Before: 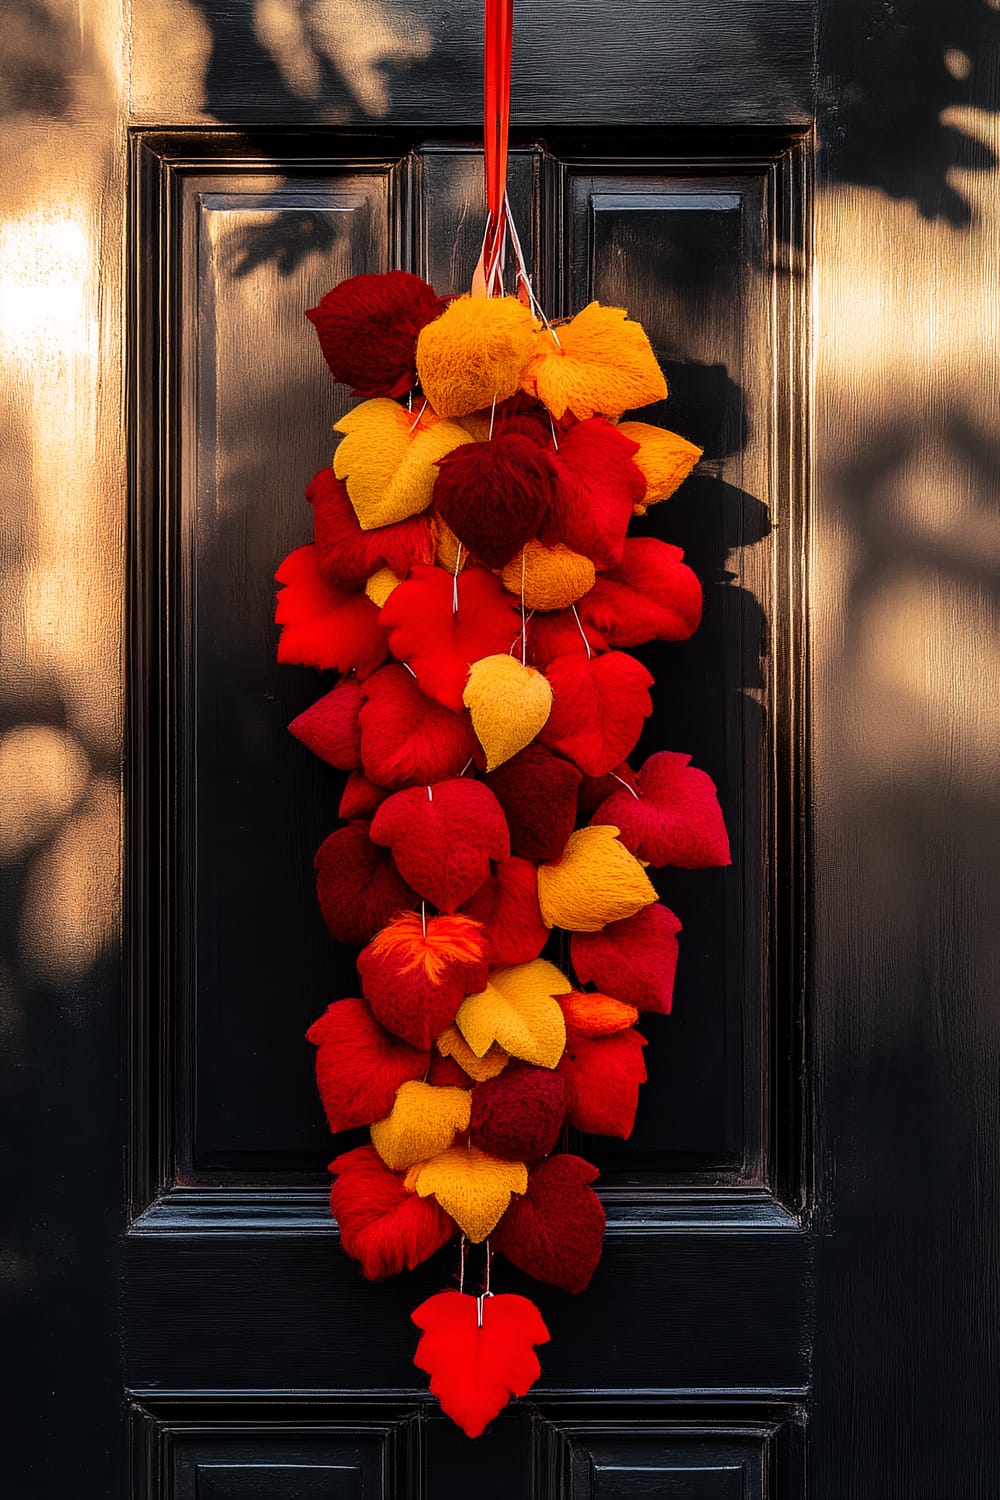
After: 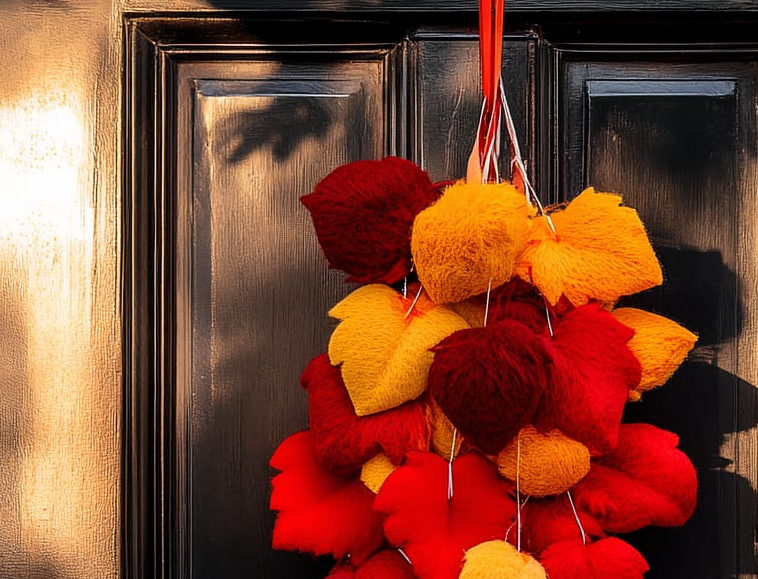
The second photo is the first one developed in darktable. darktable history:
crop: left 0.575%, top 7.635%, right 23.559%, bottom 53.711%
